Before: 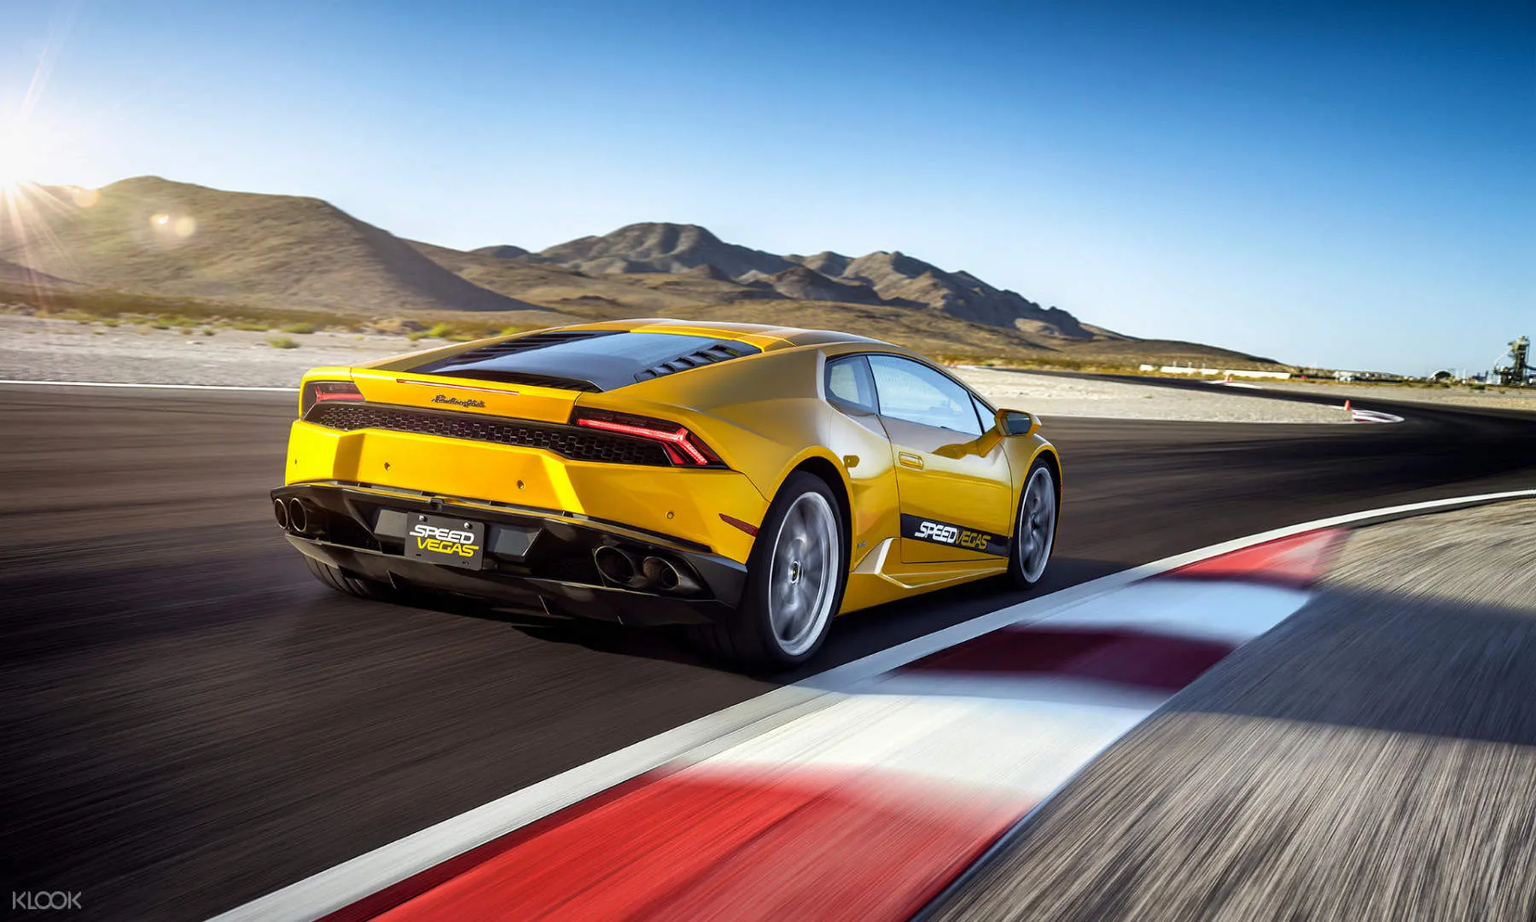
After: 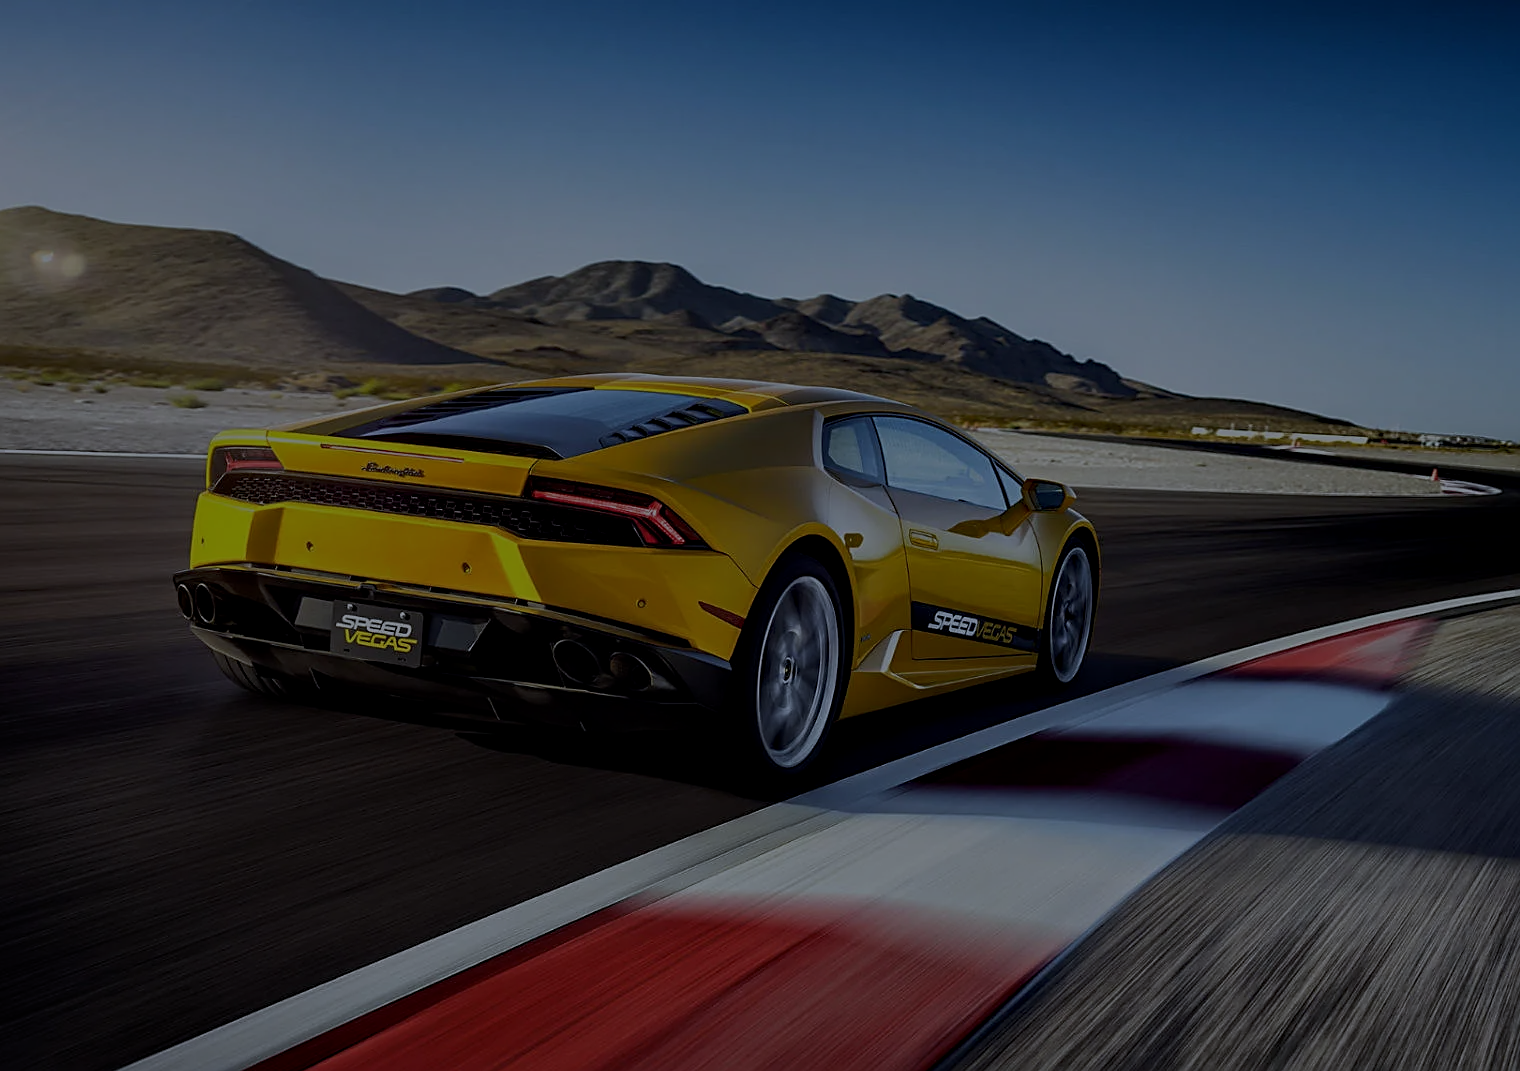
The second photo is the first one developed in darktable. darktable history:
crop: left 8.026%, right 7.374%
sharpen: on, module defaults
exposure: exposure -2.446 EV, compensate highlight preservation false
white balance: red 0.954, blue 1.079
contrast equalizer: octaves 7, y [[0.6 ×6], [0.55 ×6], [0 ×6], [0 ×6], [0 ×6]], mix 0.3
